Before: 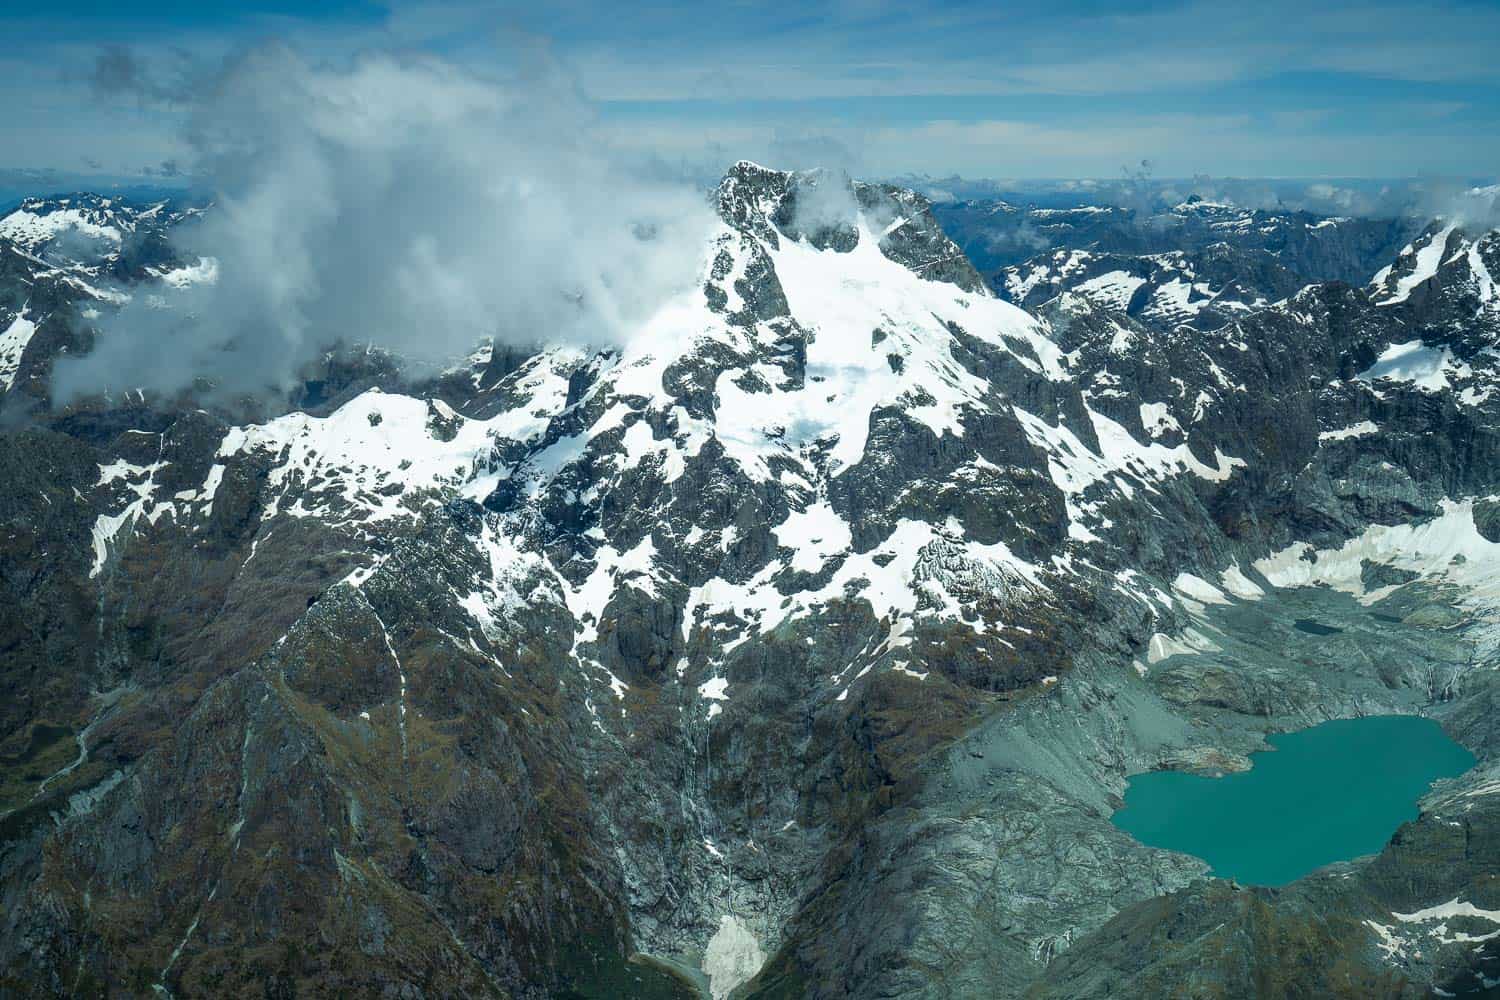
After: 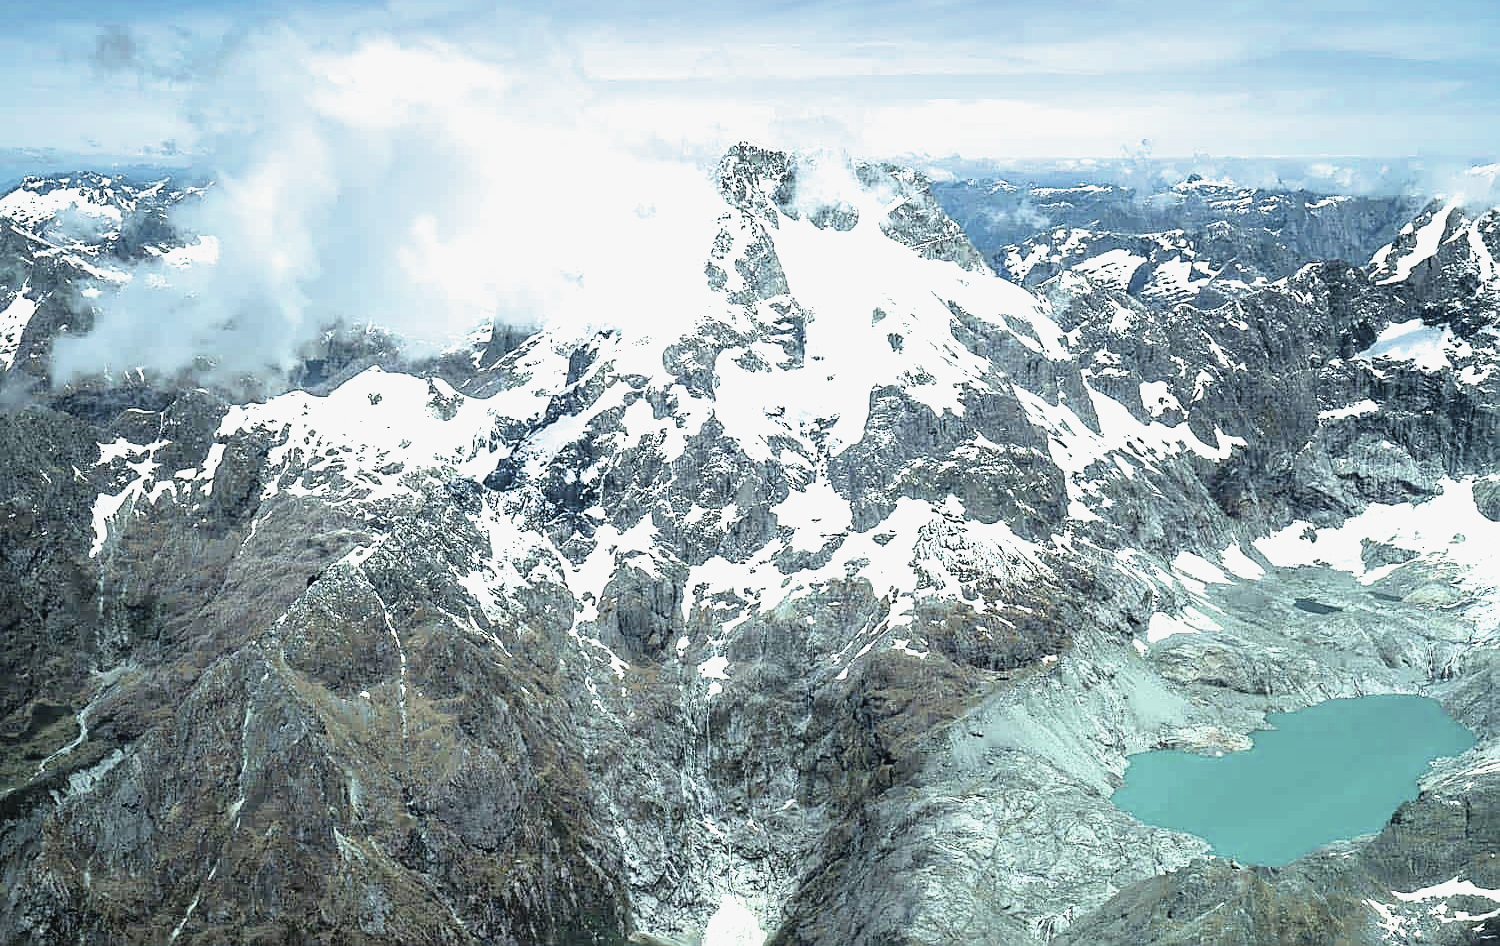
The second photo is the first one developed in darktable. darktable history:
exposure: black level correction 0, exposure 1.572 EV, compensate highlight preservation false
contrast brightness saturation: contrast -0.059, saturation -0.396
sharpen: on, module defaults
crop and rotate: top 2.191%, bottom 3.137%
filmic rgb: black relative exposure -6.24 EV, white relative exposure 2.79 EV, target black luminance 0%, hardness 4.57, latitude 67.89%, contrast 1.28, shadows ↔ highlights balance -3.15%
